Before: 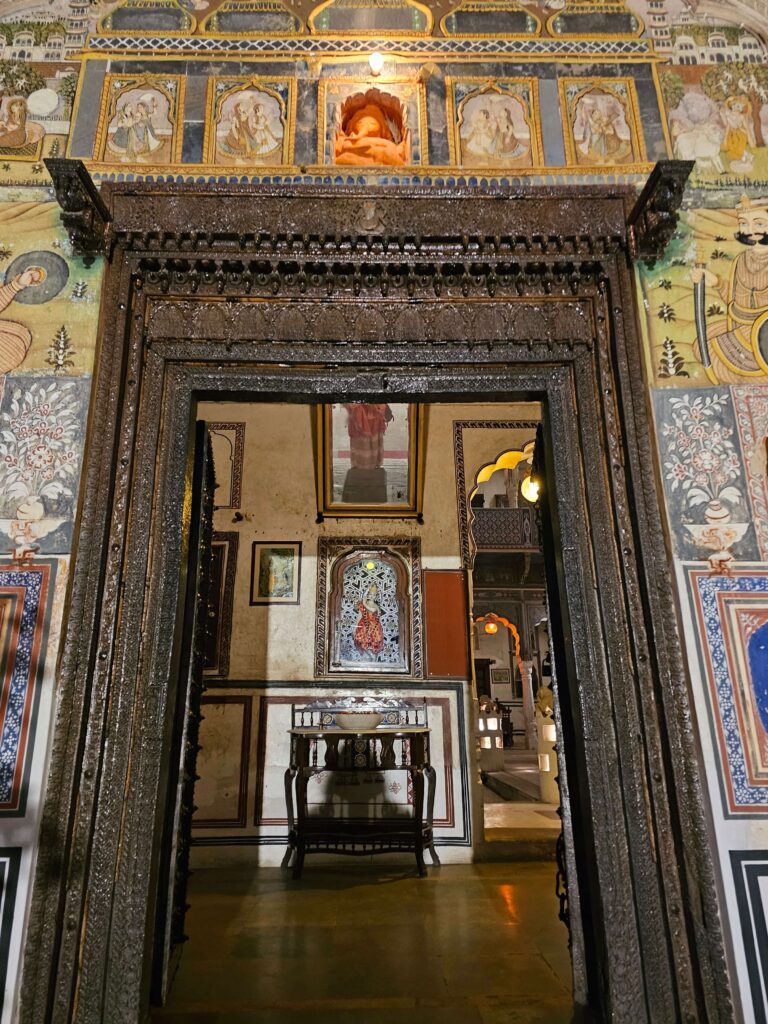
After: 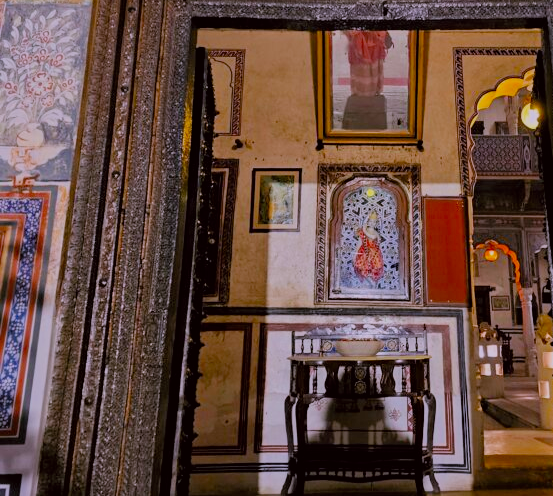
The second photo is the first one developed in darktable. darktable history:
filmic rgb: black relative exposure -8.79 EV, white relative exposure 4.98 EV, threshold 6 EV, target black luminance 0%, hardness 3.77, latitude 66.34%, contrast 0.822, highlights saturation mix 10%, shadows ↔ highlights balance 20%, add noise in highlights 0.1, color science v4 (2020), iterations of high-quality reconstruction 0, type of noise poissonian, enable highlight reconstruction true
white balance: red 1.042, blue 1.17
crop: top 36.498%, right 27.964%, bottom 14.995%
color correction: highlights a* -0.95, highlights b* 4.5, shadows a* 3.55
